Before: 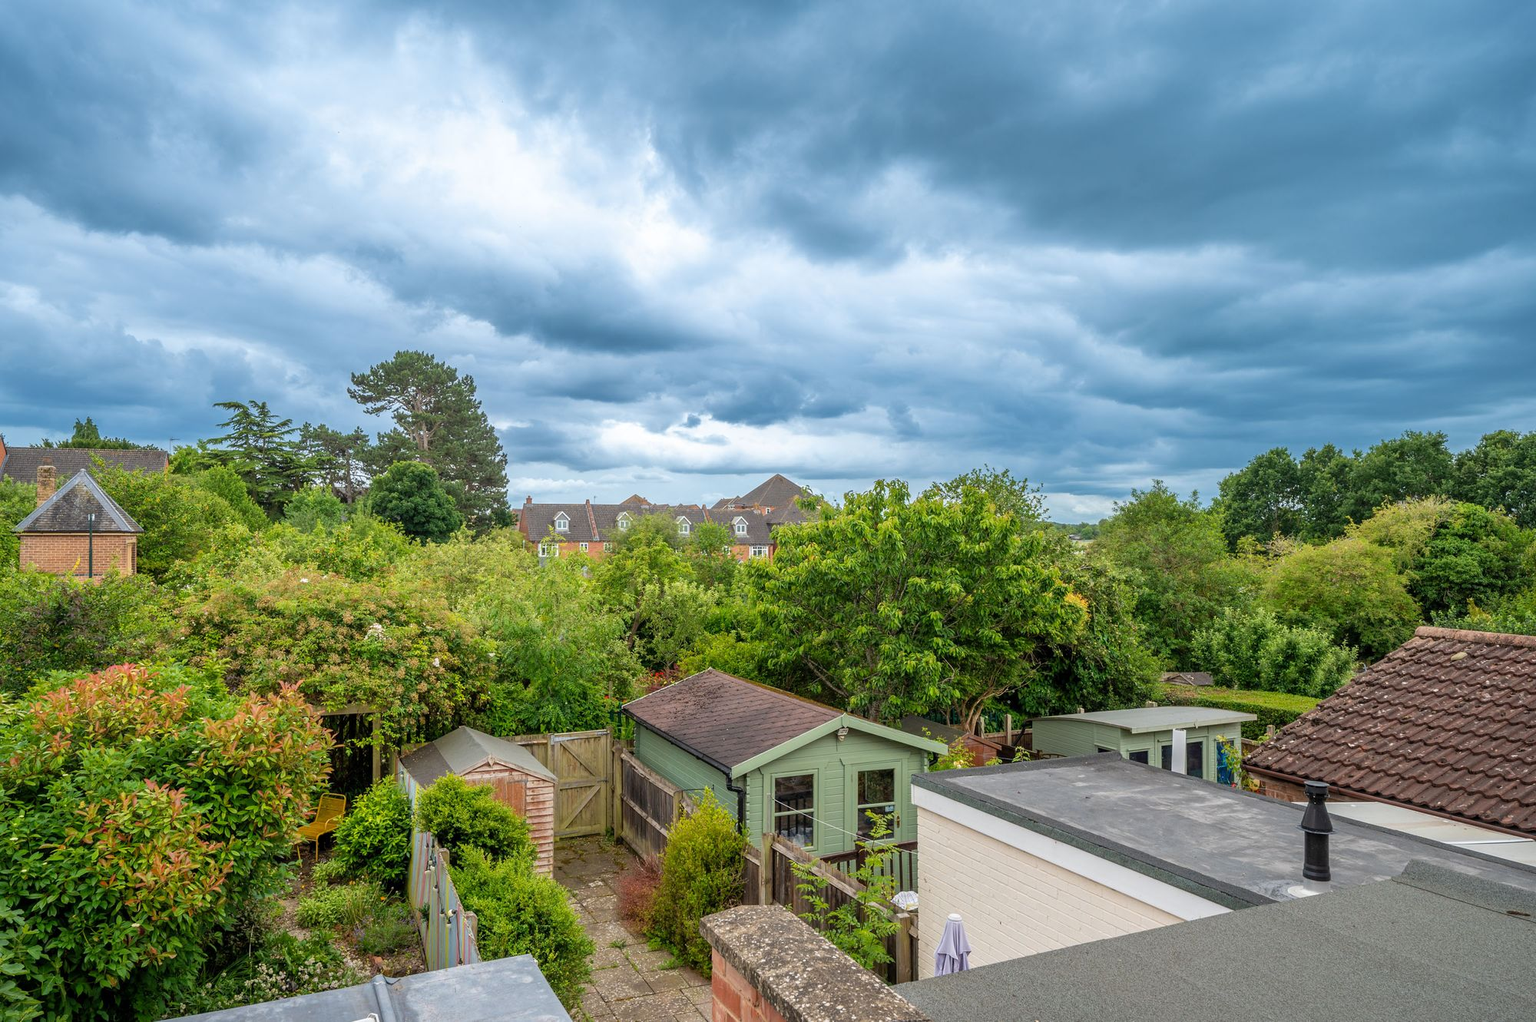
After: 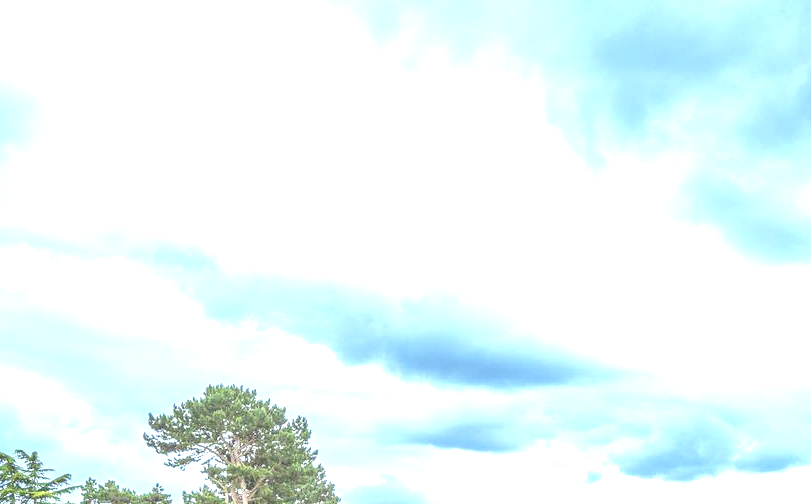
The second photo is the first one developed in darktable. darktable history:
exposure: black level correction 0, exposure 1.7 EV, compensate exposure bias true, compensate highlight preservation false
color balance: lift [1.01, 1, 1, 1], gamma [1.097, 1, 1, 1], gain [0.85, 1, 1, 1]
local contrast: on, module defaults
crop: left 15.452%, top 5.459%, right 43.956%, bottom 56.62%
